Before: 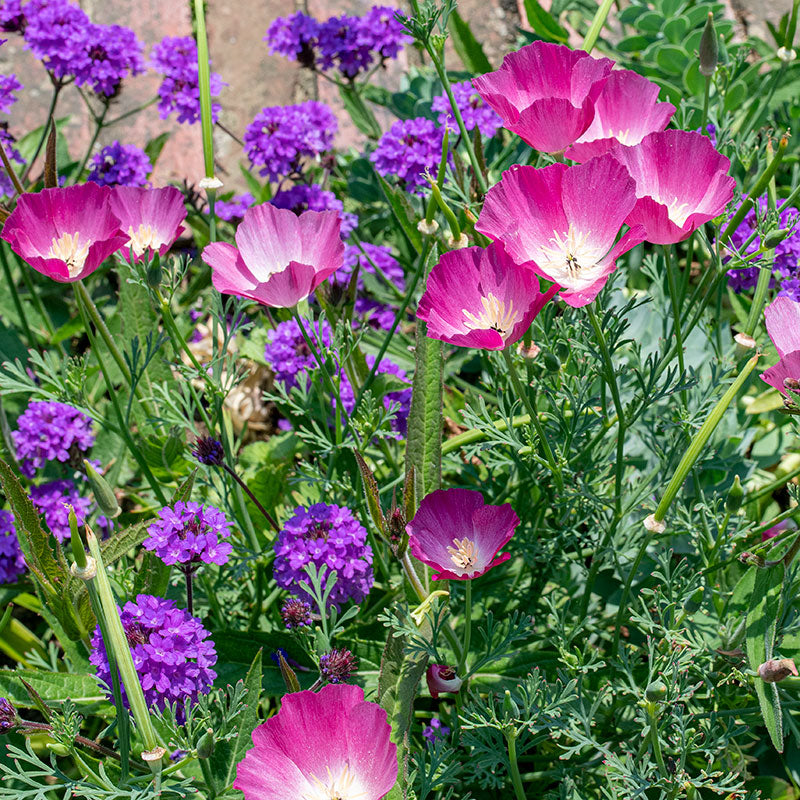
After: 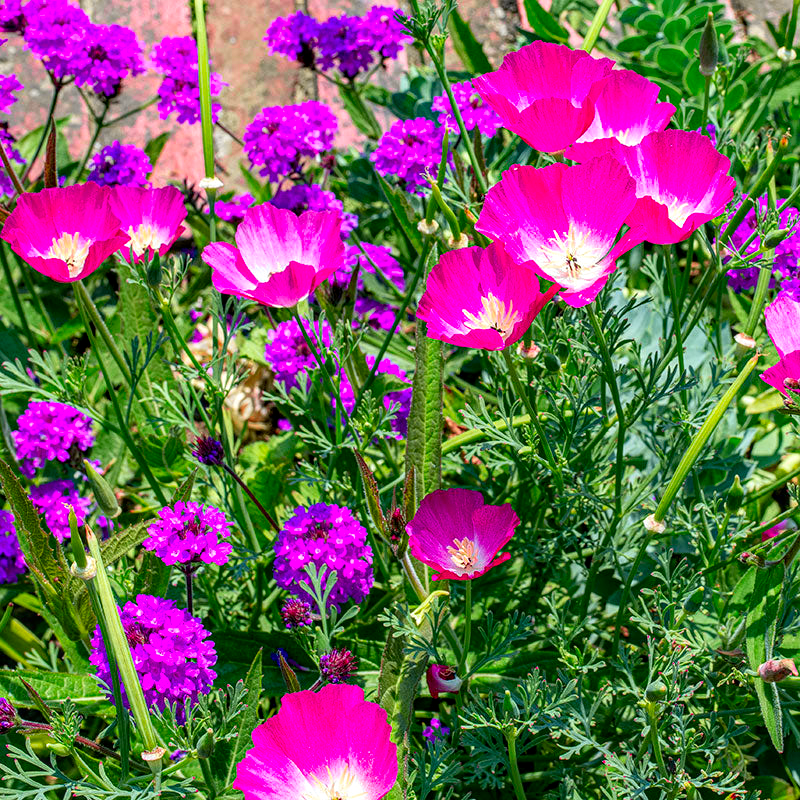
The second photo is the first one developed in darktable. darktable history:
haze removal: compatibility mode true, adaptive false
local contrast: on, module defaults
tone curve: curves: ch0 [(0, 0.012) (0.056, 0.046) (0.218, 0.213) (0.606, 0.62) (0.82, 0.846) (1, 1)]; ch1 [(0, 0) (0.226, 0.261) (0.403, 0.437) (0.469, 0.472) (0.495, 0.499) (0.514, 0.504) (0.545, 0.555) (0.59, 0.598) (0.714, 0.733) (1, 1)]; ch2 [(0, 0) (0.269, 0.299) (0.459, 0.45) (0.498, 0.499) (0.523, 0.512) (0.568, 0.558) (0.634, 0.617) (0.702, 0.662) (0.781, 0.775) (1, 1)], color space Lab, independent channels, preserve colors none
contrast brightness saturation: saturation 0.1
color contrast: green-magenta contrast 1.69, blue-yellow contrast 1.49
